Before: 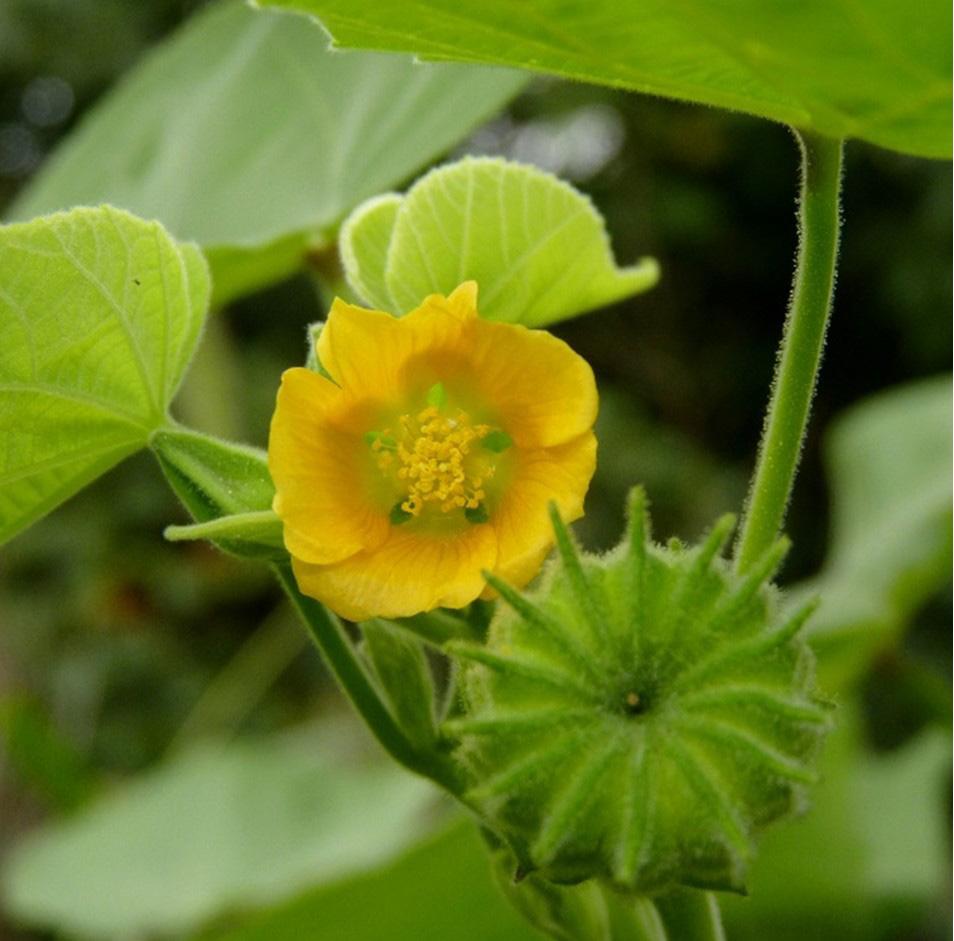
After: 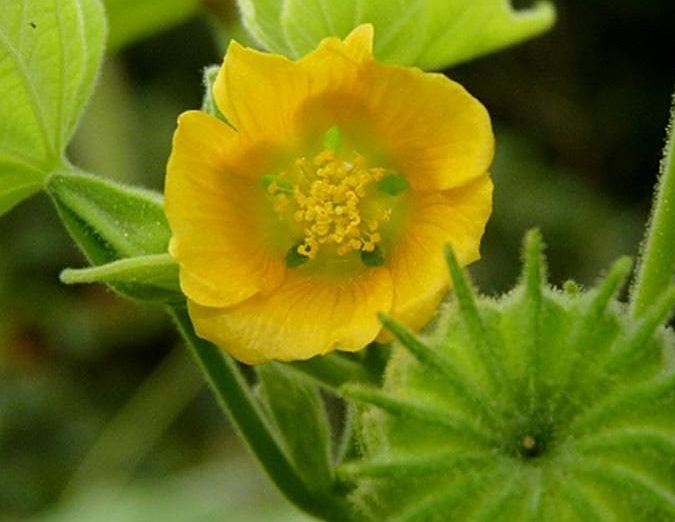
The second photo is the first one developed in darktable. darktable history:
sharpen: on, module defaults
crop: left 10.986%, top 27.393%, right 18.242%, bottom 17.031%
